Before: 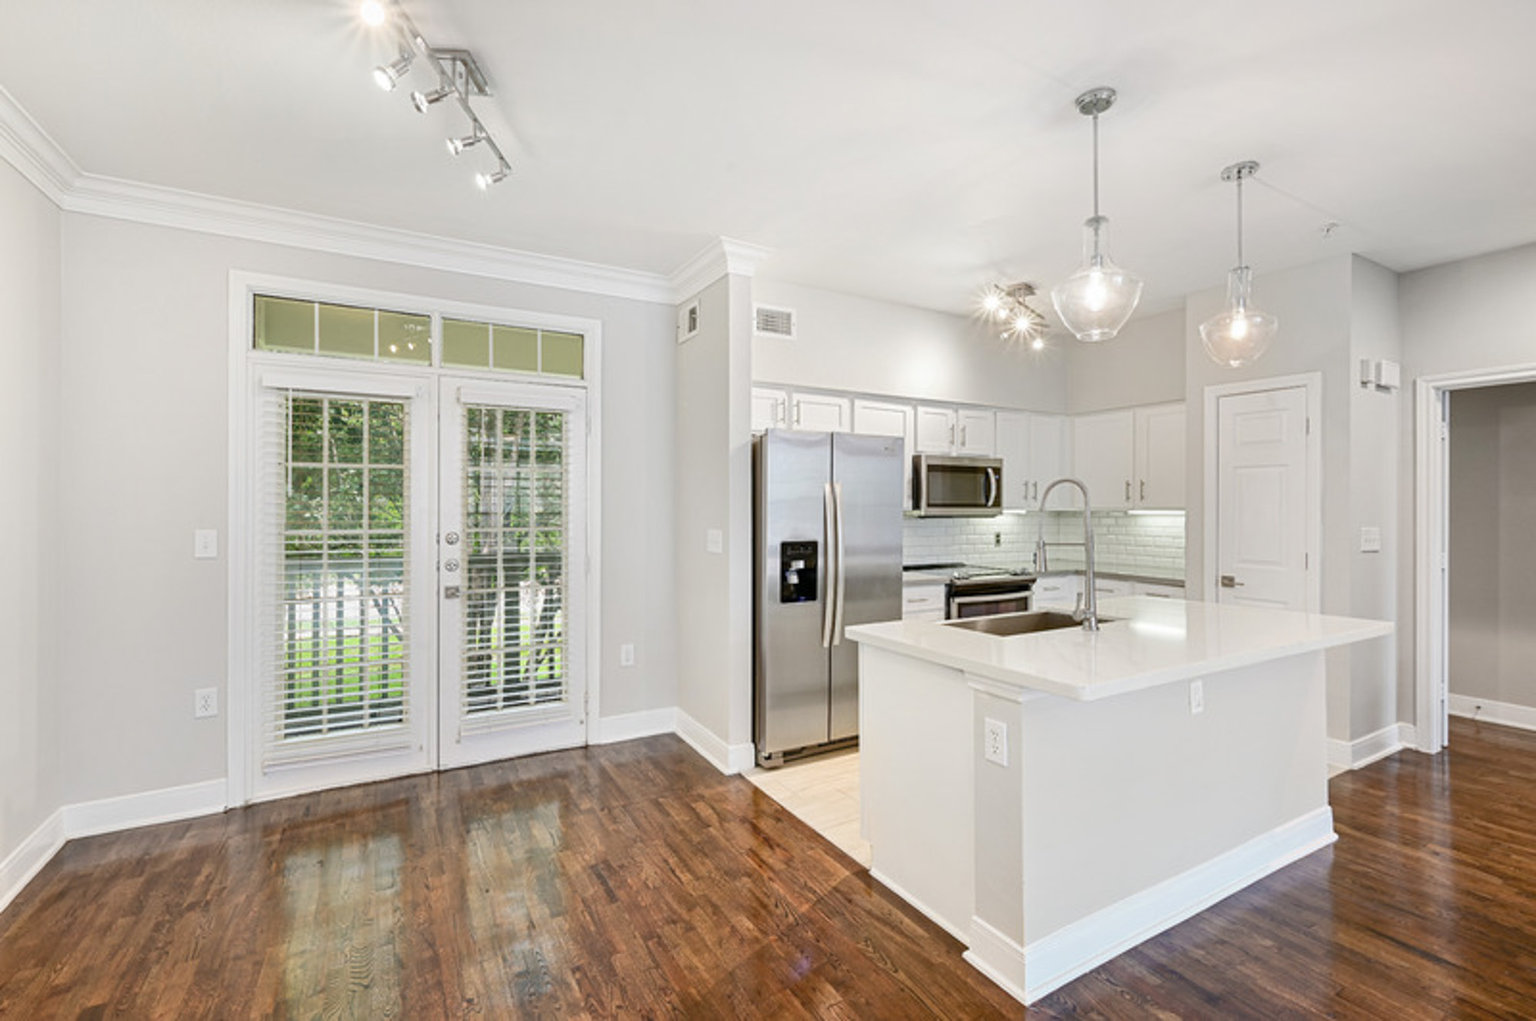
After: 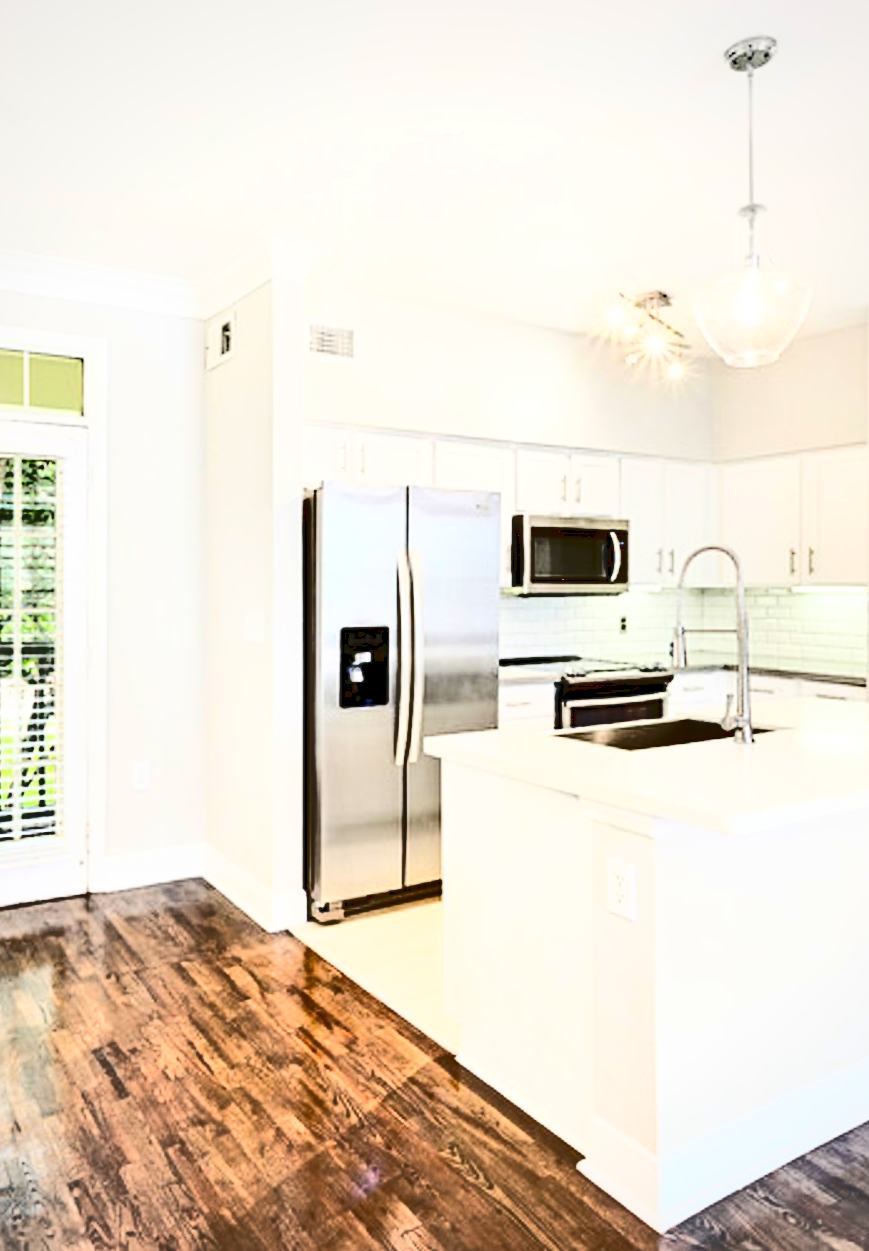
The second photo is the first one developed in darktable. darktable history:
shadows and highlights: soften with gaussian
exposure: black level correction 0.01, exposure 0.015 EV, compensate exposure bias true, compensate highlight preservation false
base curve: curves: ch0 [(0, 0.015) (0.085, 0.116) (0.134, 0.298) (0.19, 0.545) (0.296, 0.764) (0.599, 0.982) (1, 1)]
vignetting: brightness -0.157
crop: left 33.808%, top 5.937%, right 22.717%
